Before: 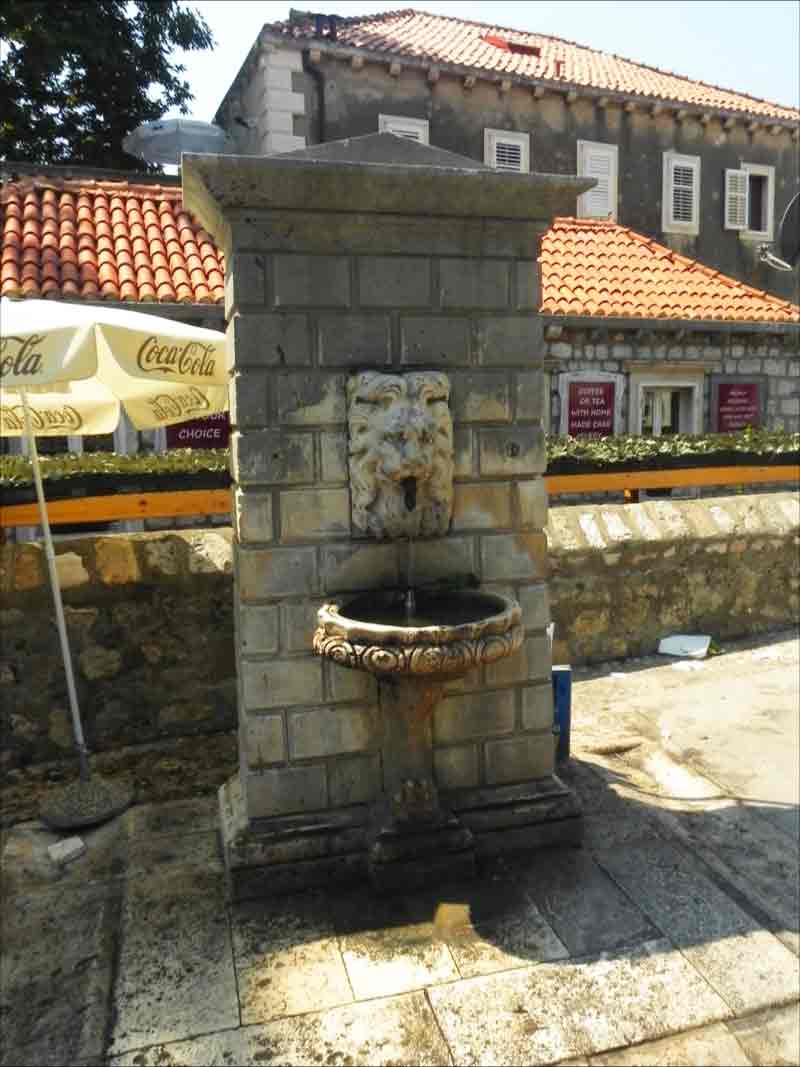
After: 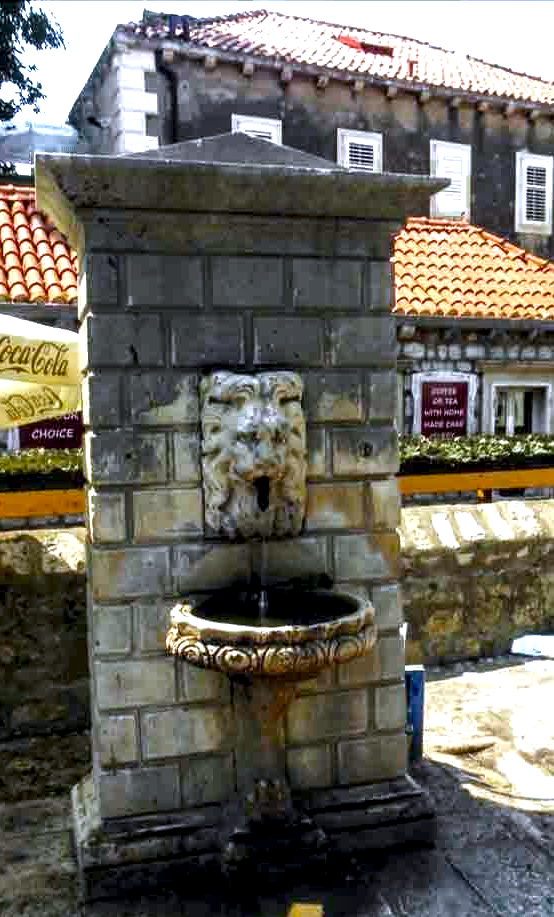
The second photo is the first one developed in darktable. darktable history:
local contrast: highlights 80%, shadows 57%, detail 175%, midtone range 0.602
color balance rgb: perceptual saturation grading › global saturation 25%, global vibrance 20%
crop: left 18.479%, right 12.2%, bottom 13.971%
white balance: red 0.967, blue 1.119, emerald 0.756
color zones: curves: ch0 [(0.203, 0.433) (0.607, 0.517) (0.697, 0.696) (0.705, 0.897)]
